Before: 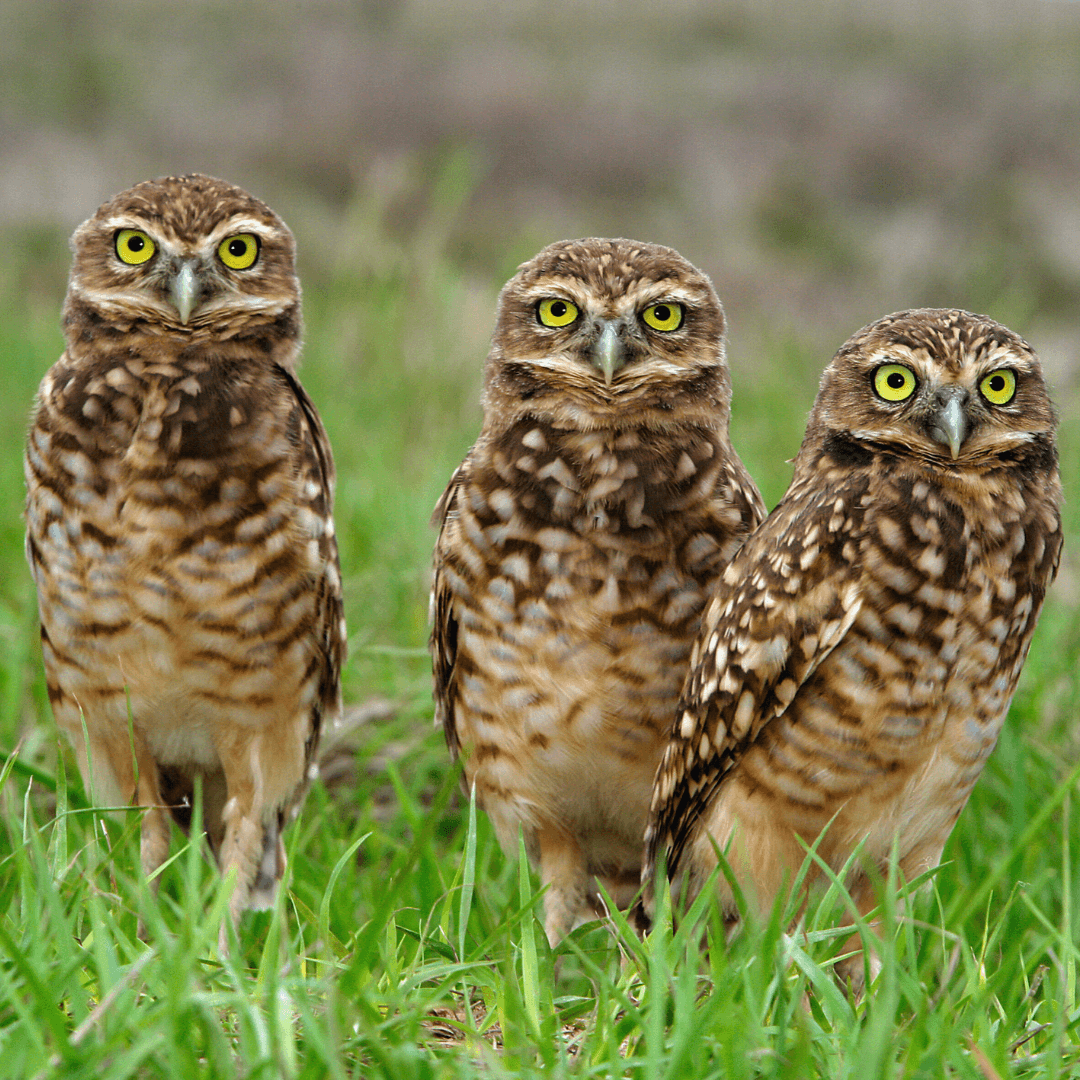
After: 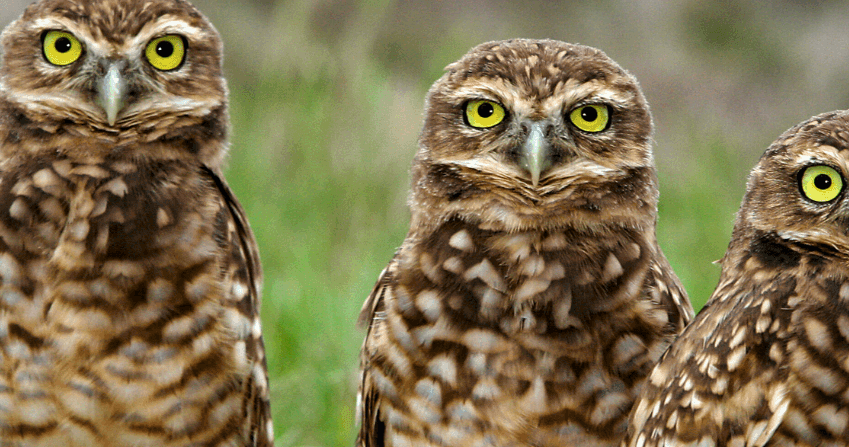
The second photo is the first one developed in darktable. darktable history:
local contrast: mode bilateral grid, contrast 20, coarseness 50, detail 129%, midtone range 0.2
crop: left 6.784%, top 18.48%, right 14.514%, bottom 40.057%
